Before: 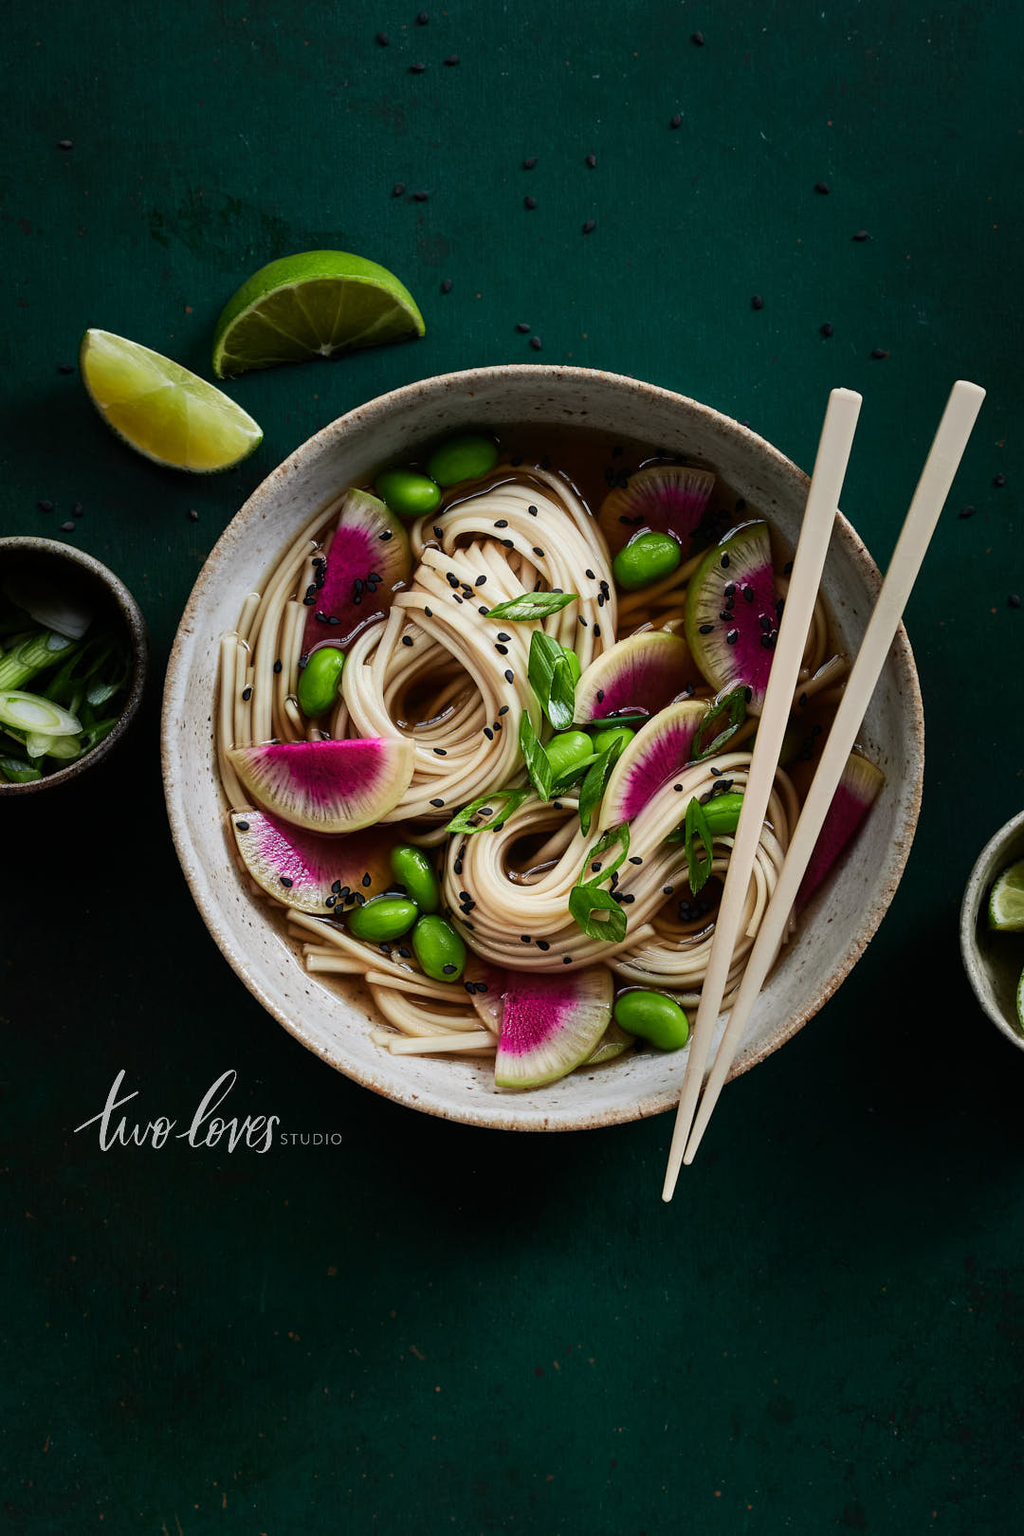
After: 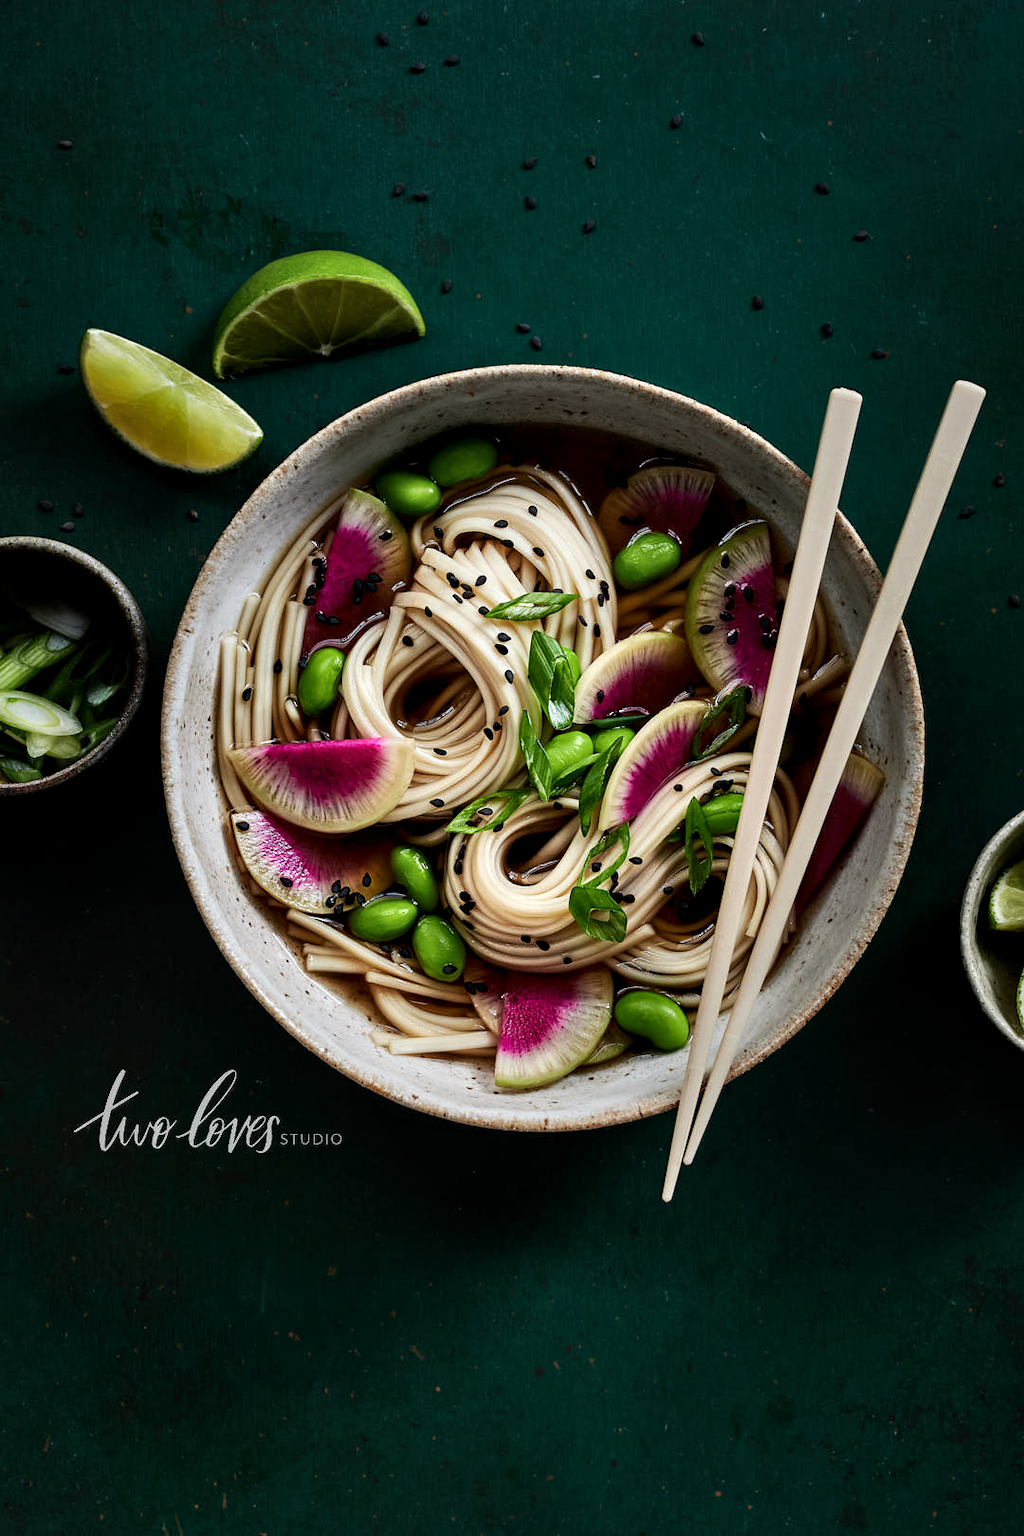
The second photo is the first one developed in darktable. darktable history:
contrast equalizer: octaves 7, y [[0.46, 0.454, 0.451, 0.451, 0.455, 0.46], [0.5 ×6], [0.5 ×6], [0 ×6], [0 ×6]], mix -0.982
